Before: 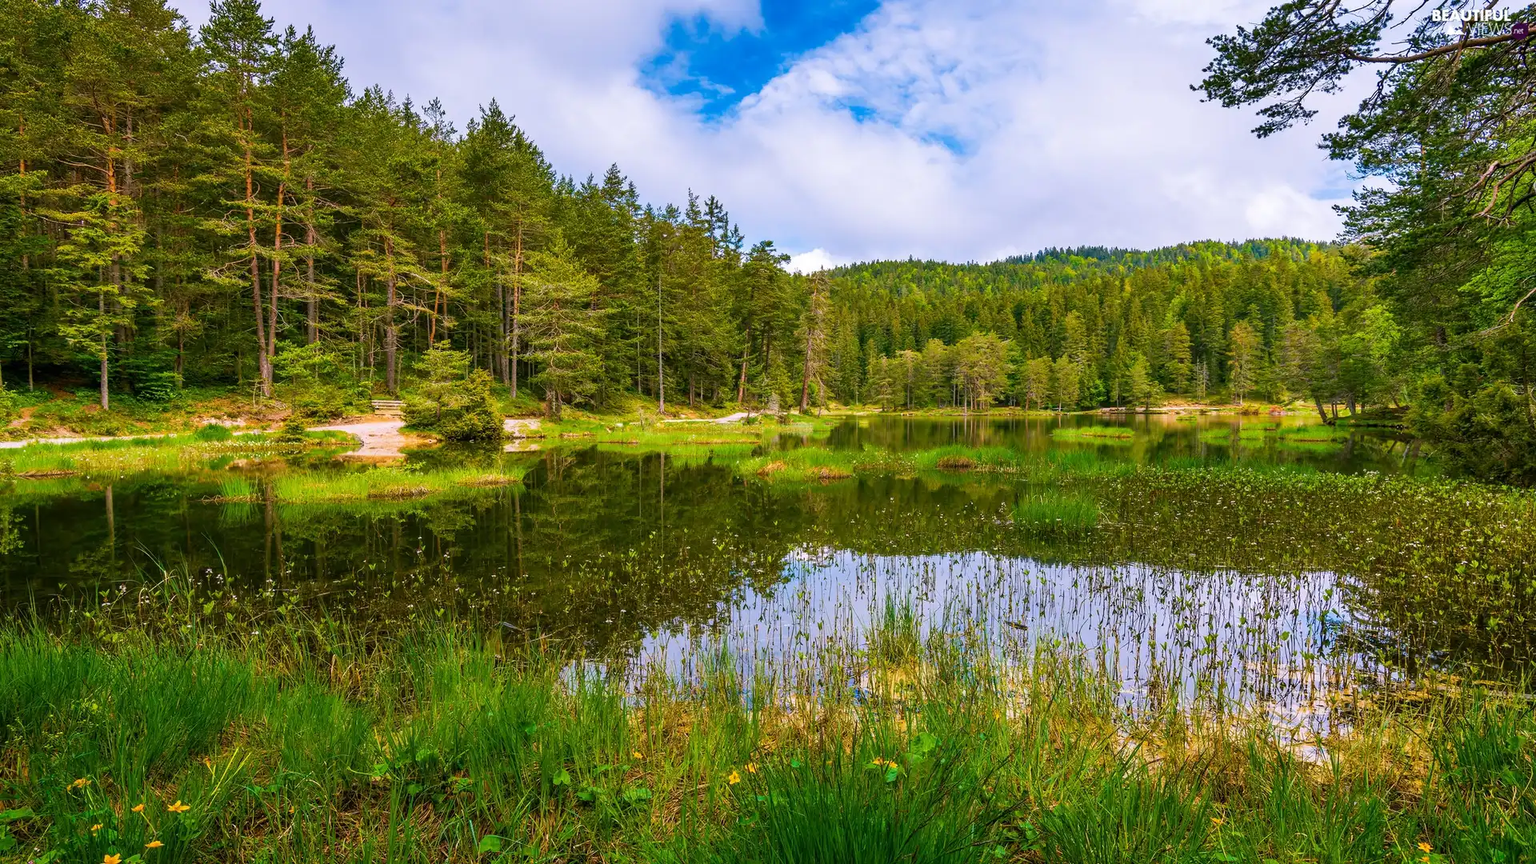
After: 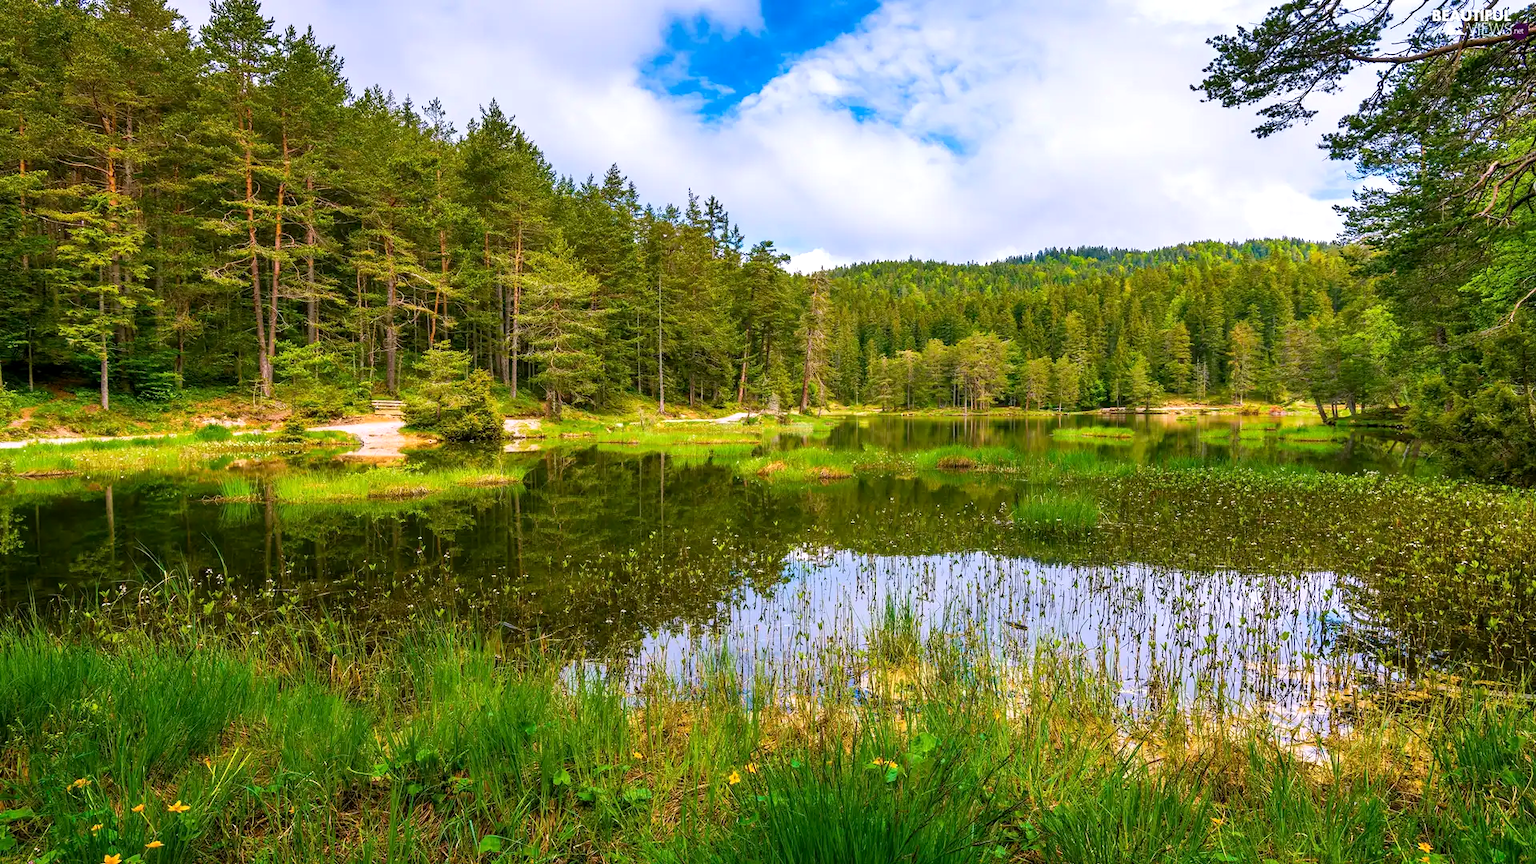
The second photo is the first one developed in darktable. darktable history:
exposure: black level correction 0.002, exposure 0.297 EV, compensate highlight preservation false
